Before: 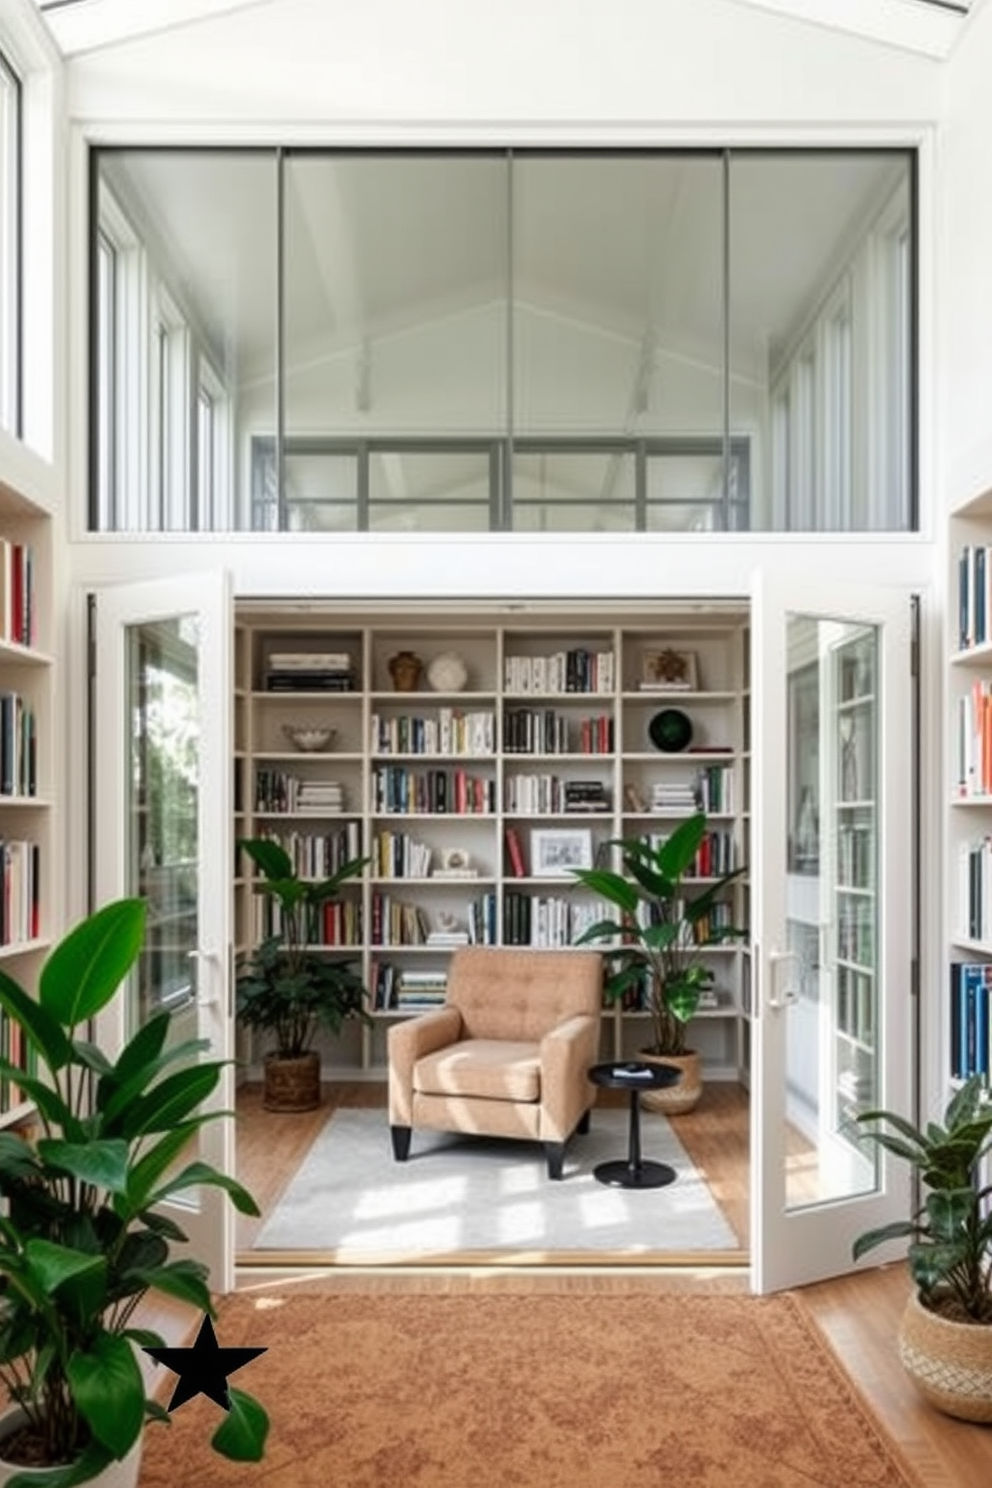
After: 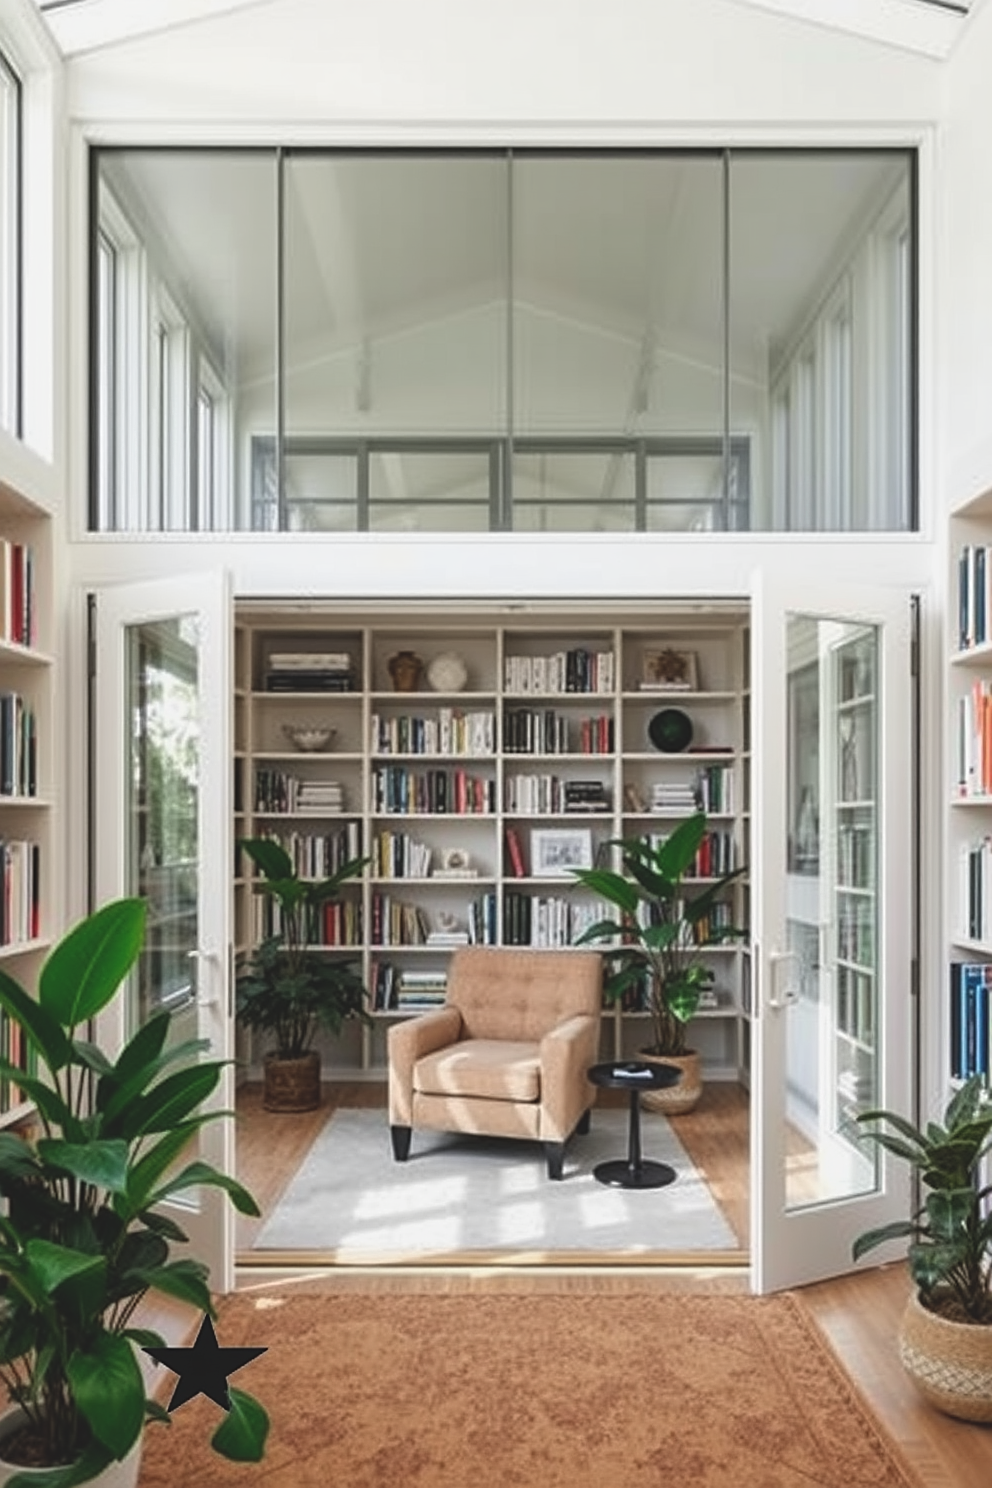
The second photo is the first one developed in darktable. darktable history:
exposure: black level correction -0.015, exposure -0.129 EV, compensate exposure bias true, compensate highlight preservation false
sharpen: on, module defaults
